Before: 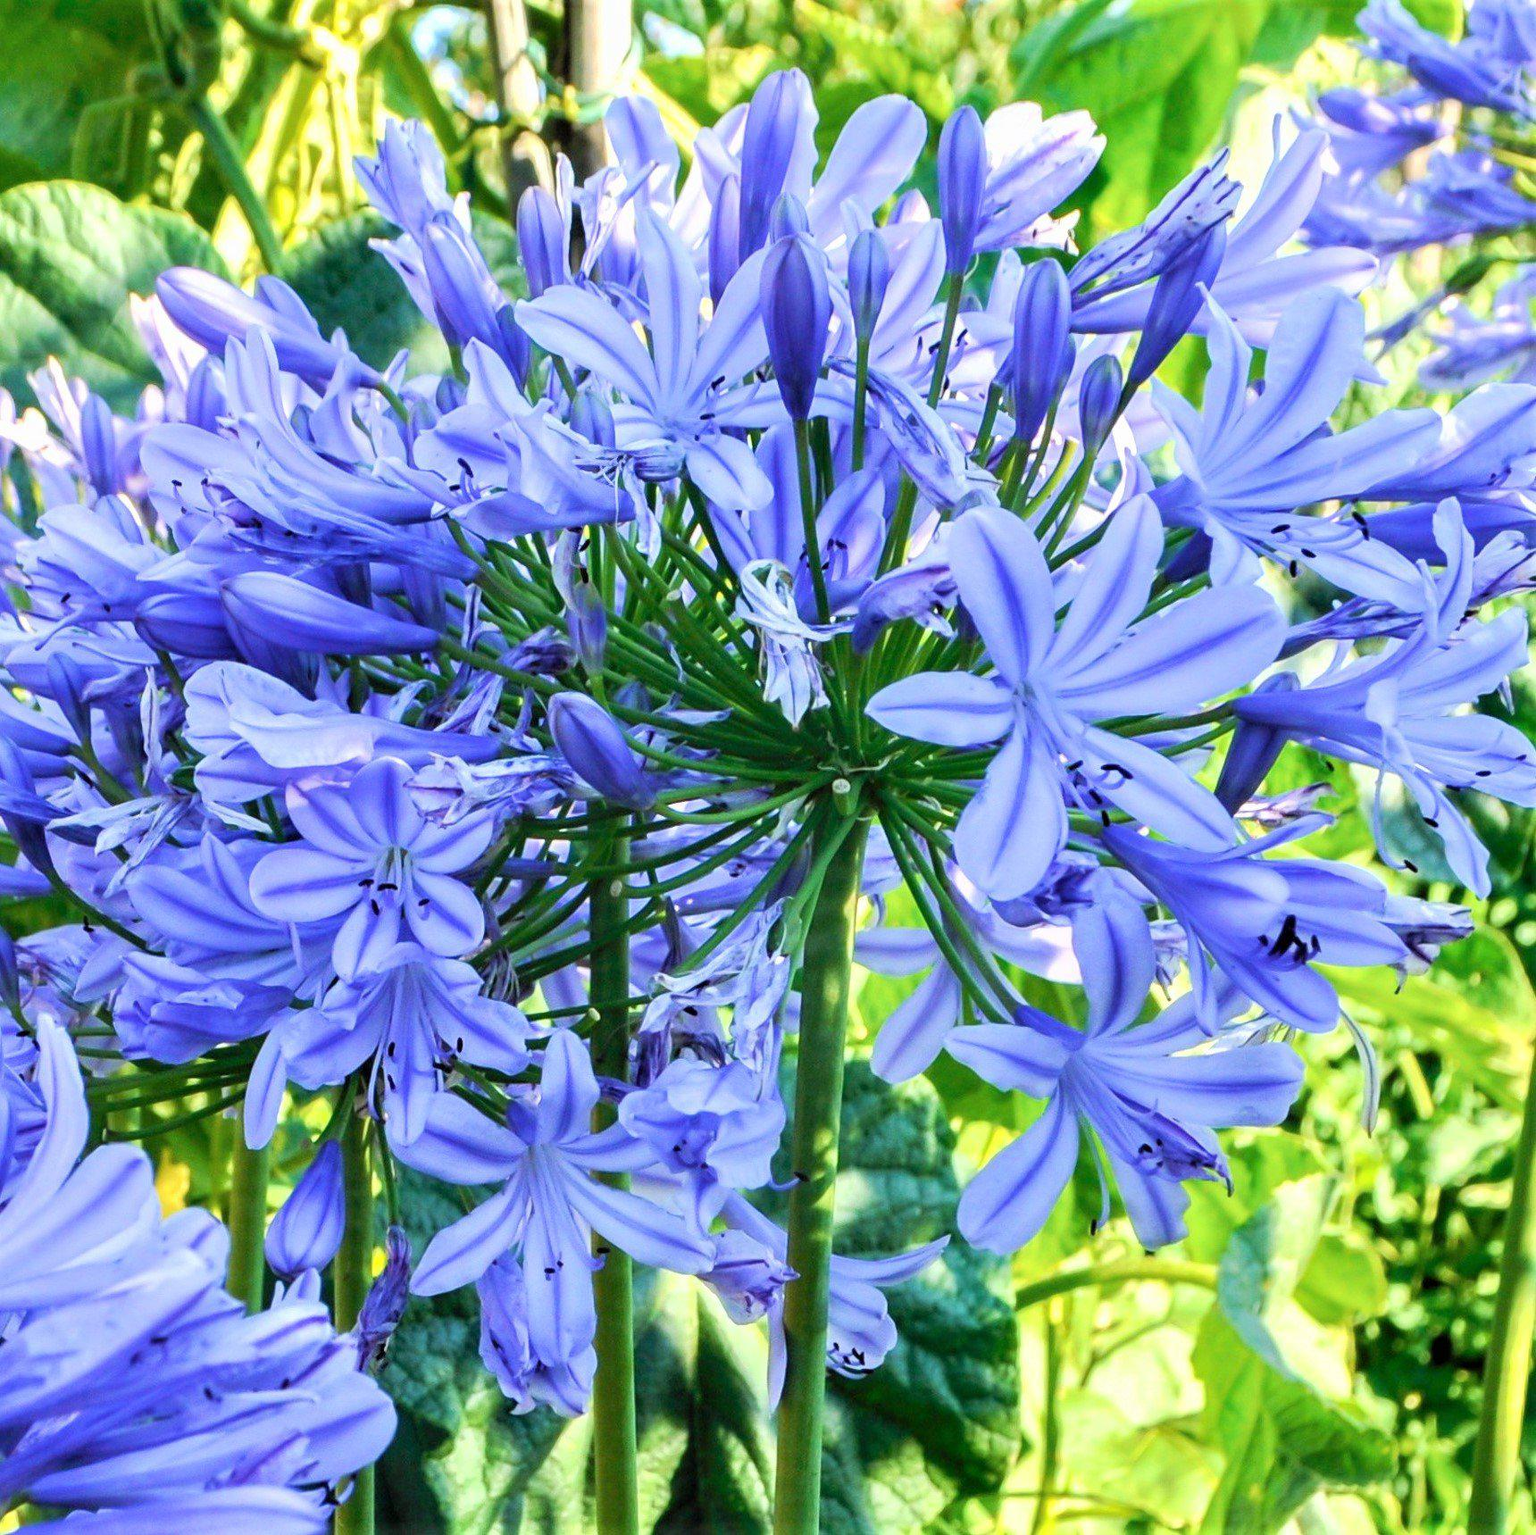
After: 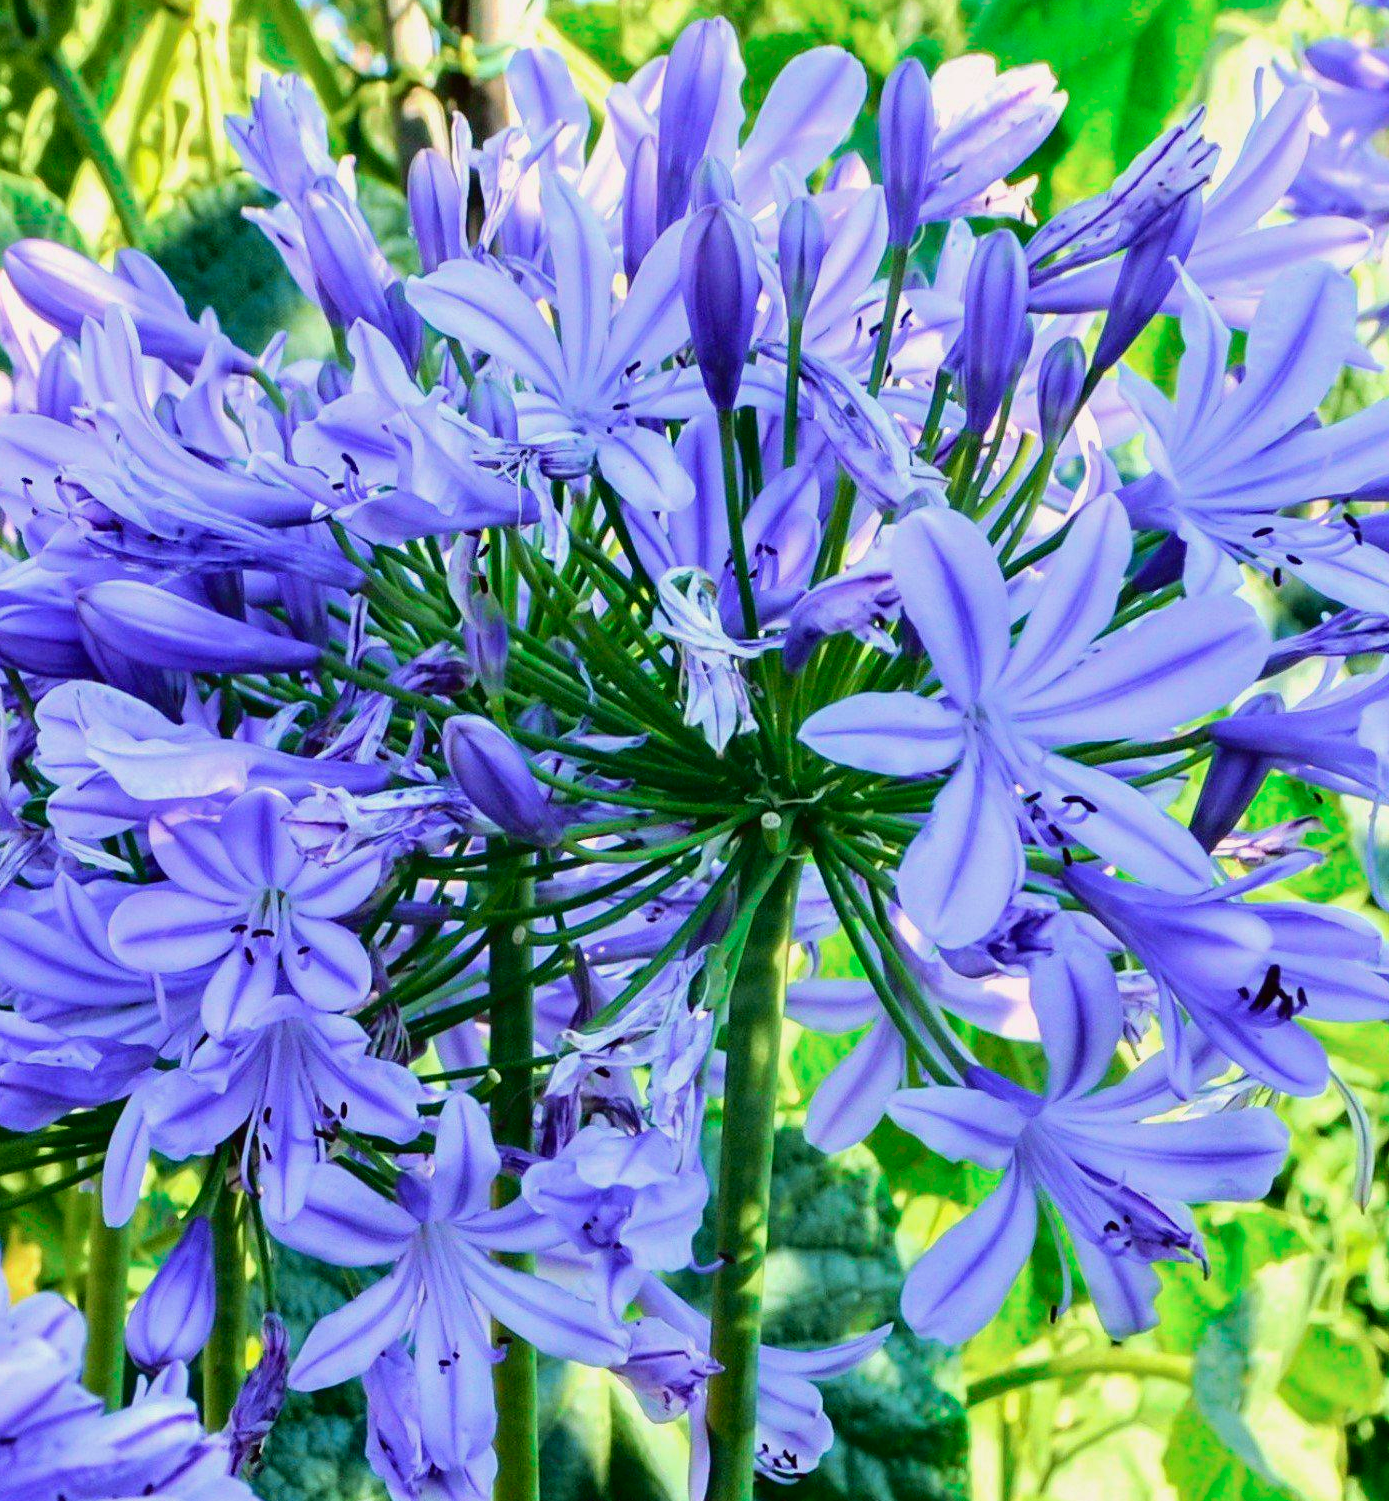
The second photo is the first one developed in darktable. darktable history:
tone curve: curves: ch0 [(0, 0.013) (0.175, 0.11) (0.337, 0.304) (0.498, 0.485) (0.78, 0.742) (0.993, 0.954)]; ch1 [(0, 0) (0.294, 0.184) (0.359, 0.34) (0.362, 0.35) (0.43, 0.41) (0.469, 0.463) (0.495, 0.502) (0.54, 0.563) (0.612, 0.641) (1, 1)]; ch2 [(0, 0) (0.44, 0.437) (0.495, 0.502) (0.524, 0.534) (0.557, 0.56) (0.634, 0.654) (0.728, 0.722) (1, 1)], color space Lab, independent channels, preserve colors none
crop: left 9.976%, top 3.532%, right 9.252%, bottom 9.149%
